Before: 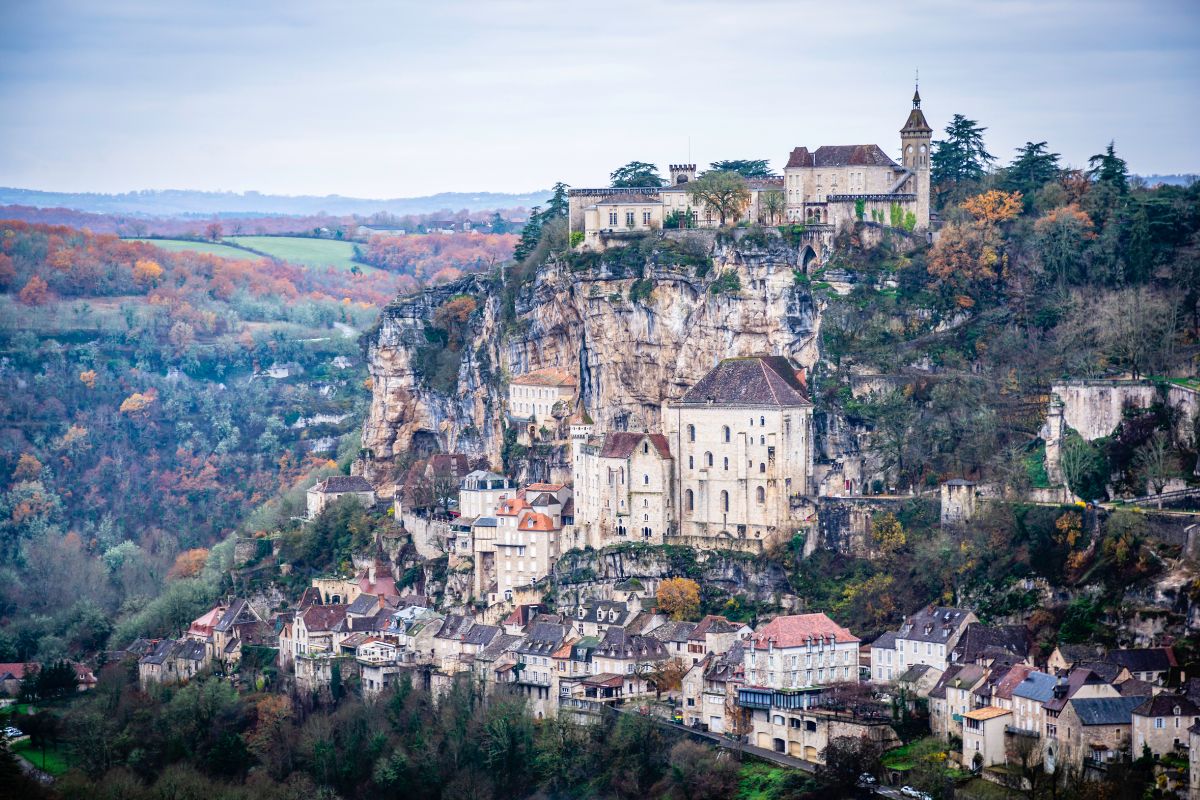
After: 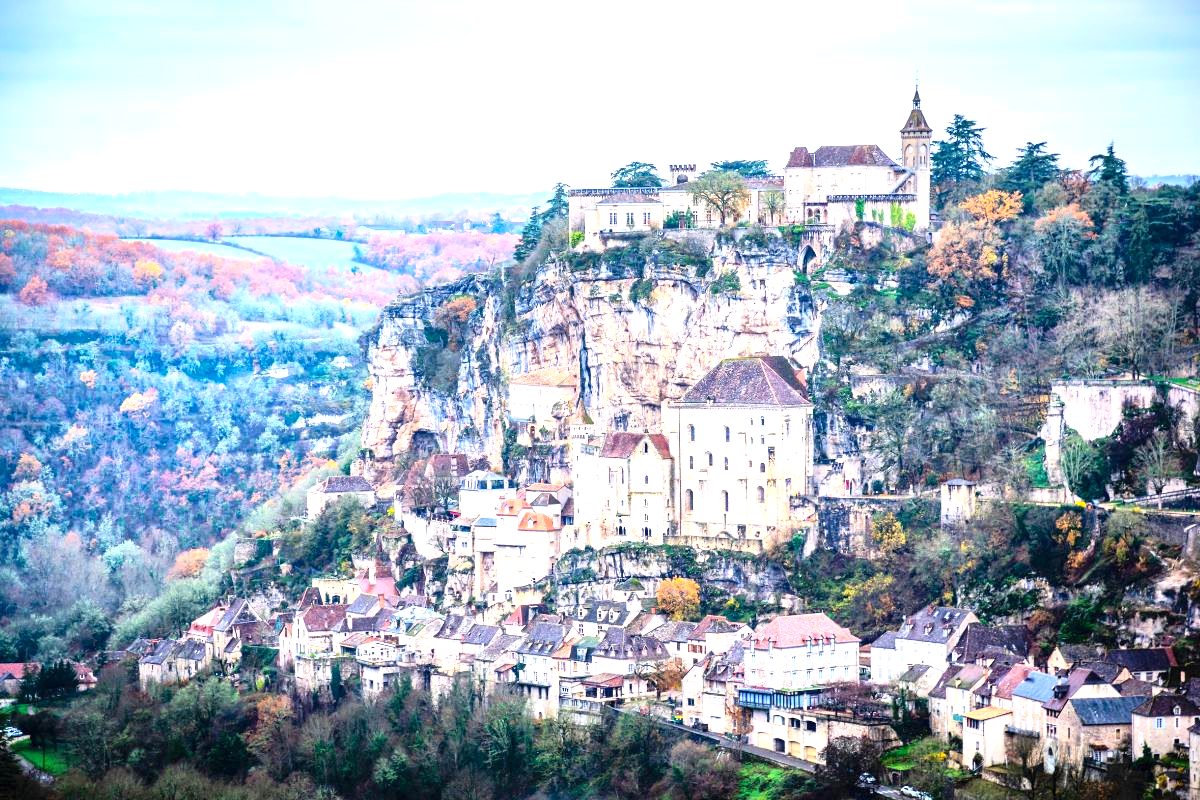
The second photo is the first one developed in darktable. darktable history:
exposure: black level correction 0, exposure 0.893 EV, compensate exposure bias true, compensate highlight preservation false
local contrast: mode bilateral grid, contrast 21, coarseness 50, detail 140%, midtone range 0.2
contrast brightness saturation: contrast 0.201, brightness 0.169, saturation 0.223
